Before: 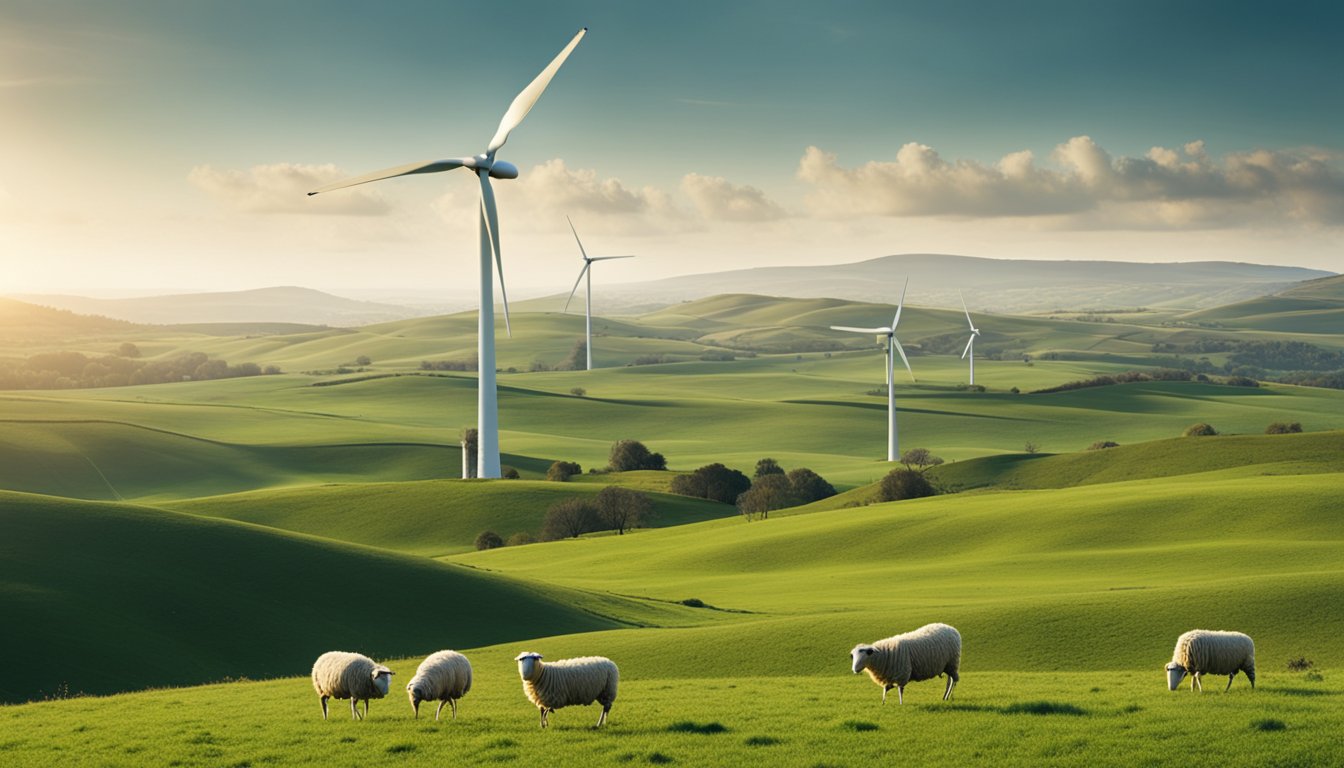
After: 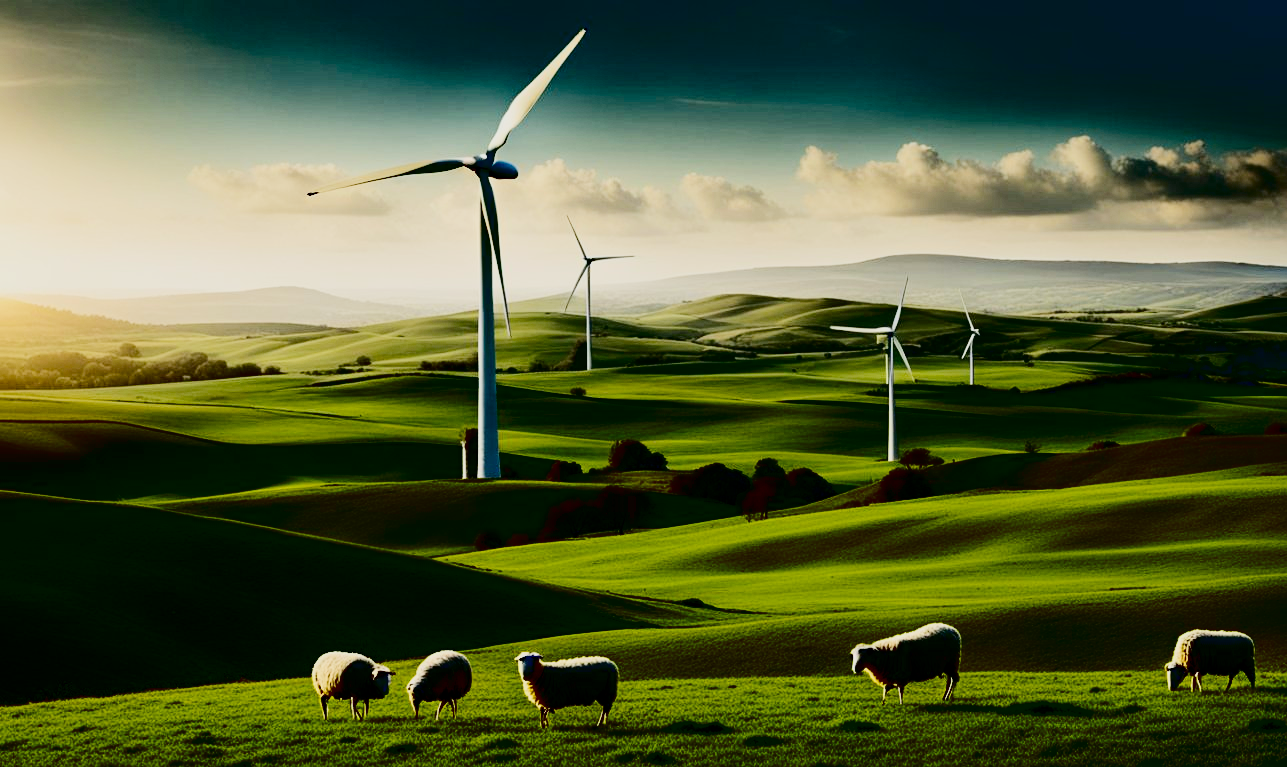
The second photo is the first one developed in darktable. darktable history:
crop: right 4.21%, bottom 0.023%
haze removal: compatibility mode true, adaptive false
tone equalizer: edges refinement/feathering 500, mask exposure compensation -1.57 EV, preserve details no
contrast brightness saturation: contrast 0.766, brightness -0.999, saturation 0.992
filmic rgb: black relative exposure -6.11 EV, white relative exposure 6.98 EV, hardness 2.27, preserve chrominance no, color science v3 (2019), use custom middle-gray values true
